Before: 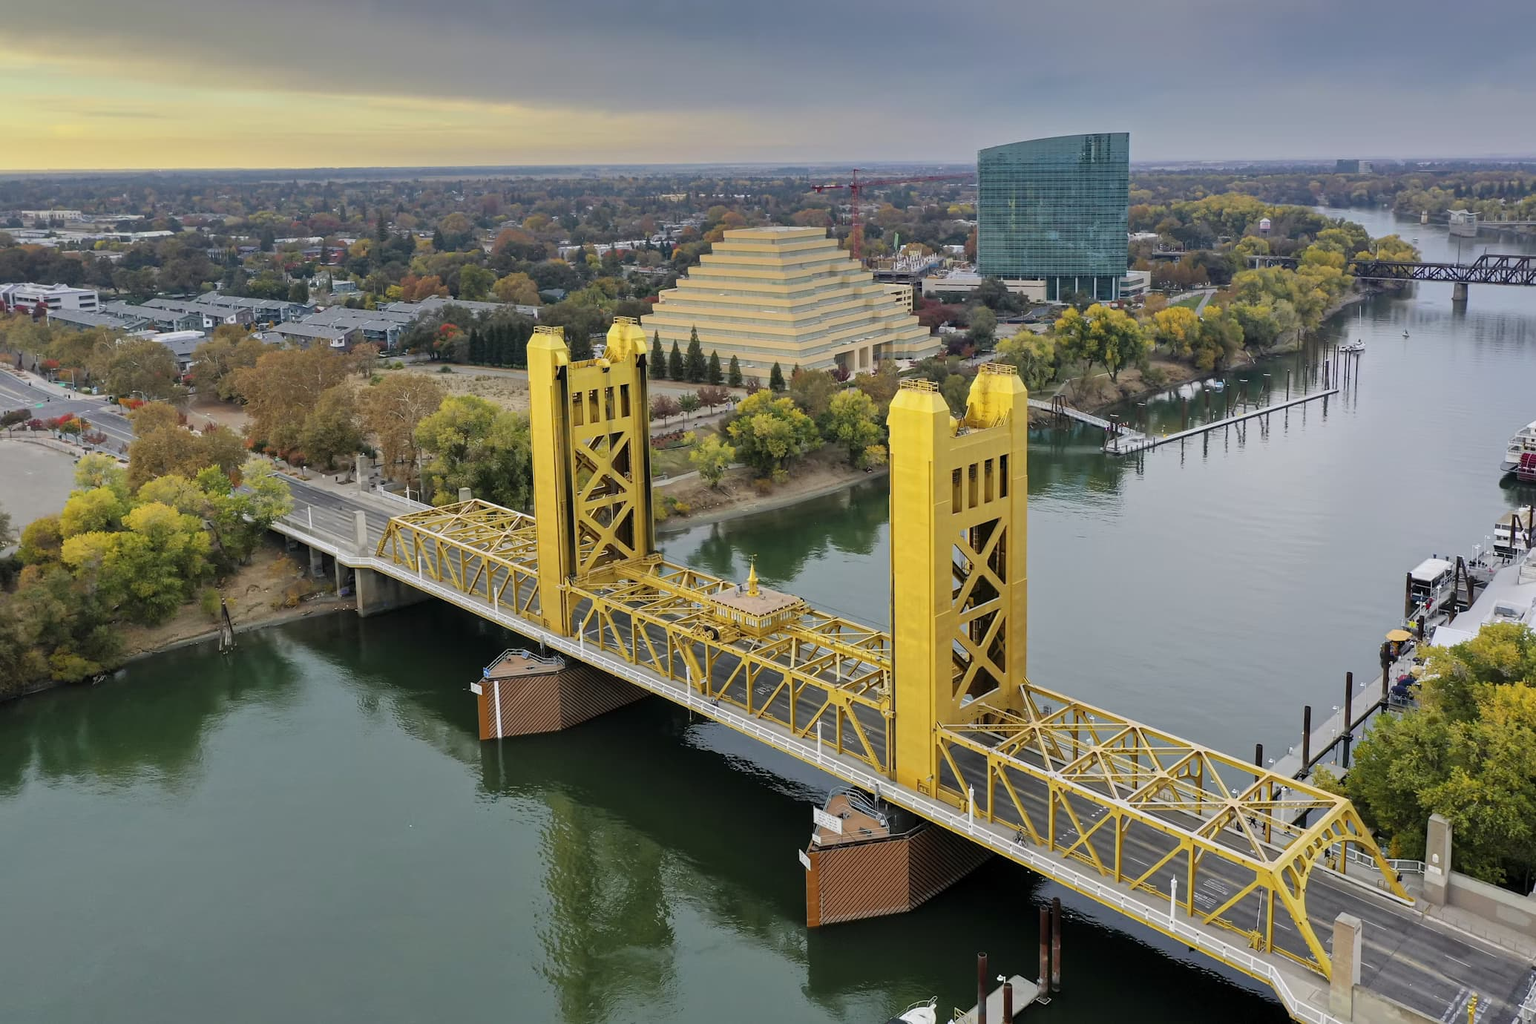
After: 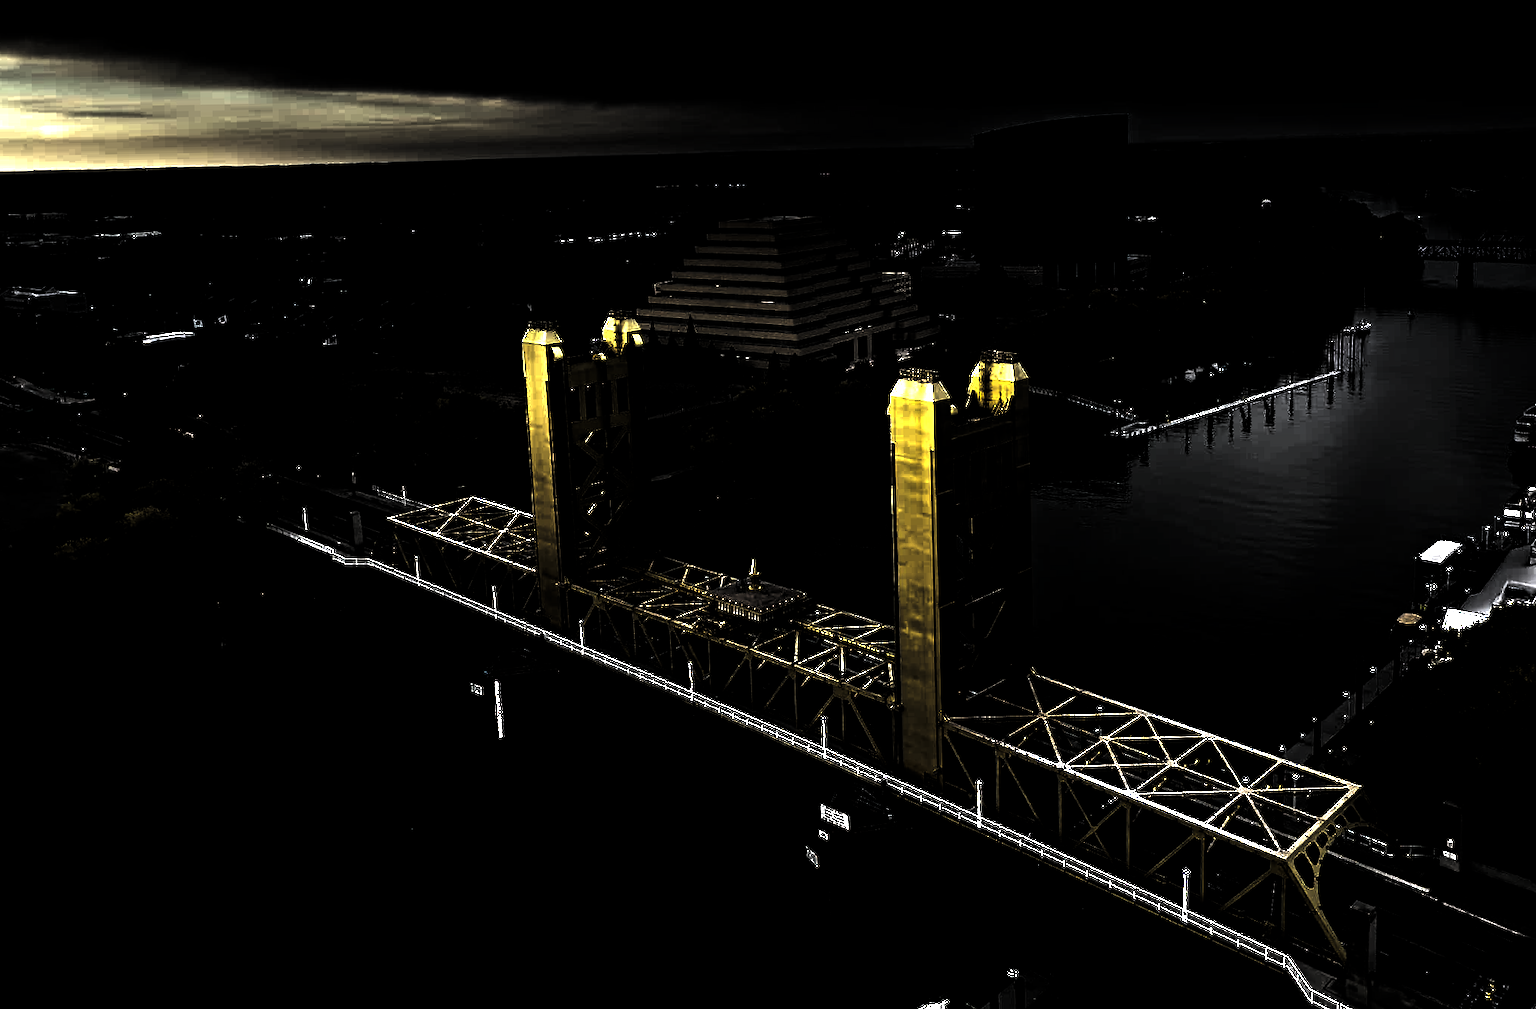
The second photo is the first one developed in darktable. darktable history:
tone equalizer: -8 EV -0.75 EV, -7 EV -0.7 EV, -6 EV -0.6 EV, -5 EV -0.4 EV, -3 EV 0.4 EV, -2 EV 0.6 EV, -1 EV 0.7 EV, +0 EV 0.75 EV, edges refinement/feathering 500, mask exposure compensation -1.57 EV, preserve details no
levels: levels [0.721, 0.937, 0.997]
rotate and perspective: rotation -1°, crop left 0.011, crop right 0.989, crop top 0.025, crop bottom 0.975
